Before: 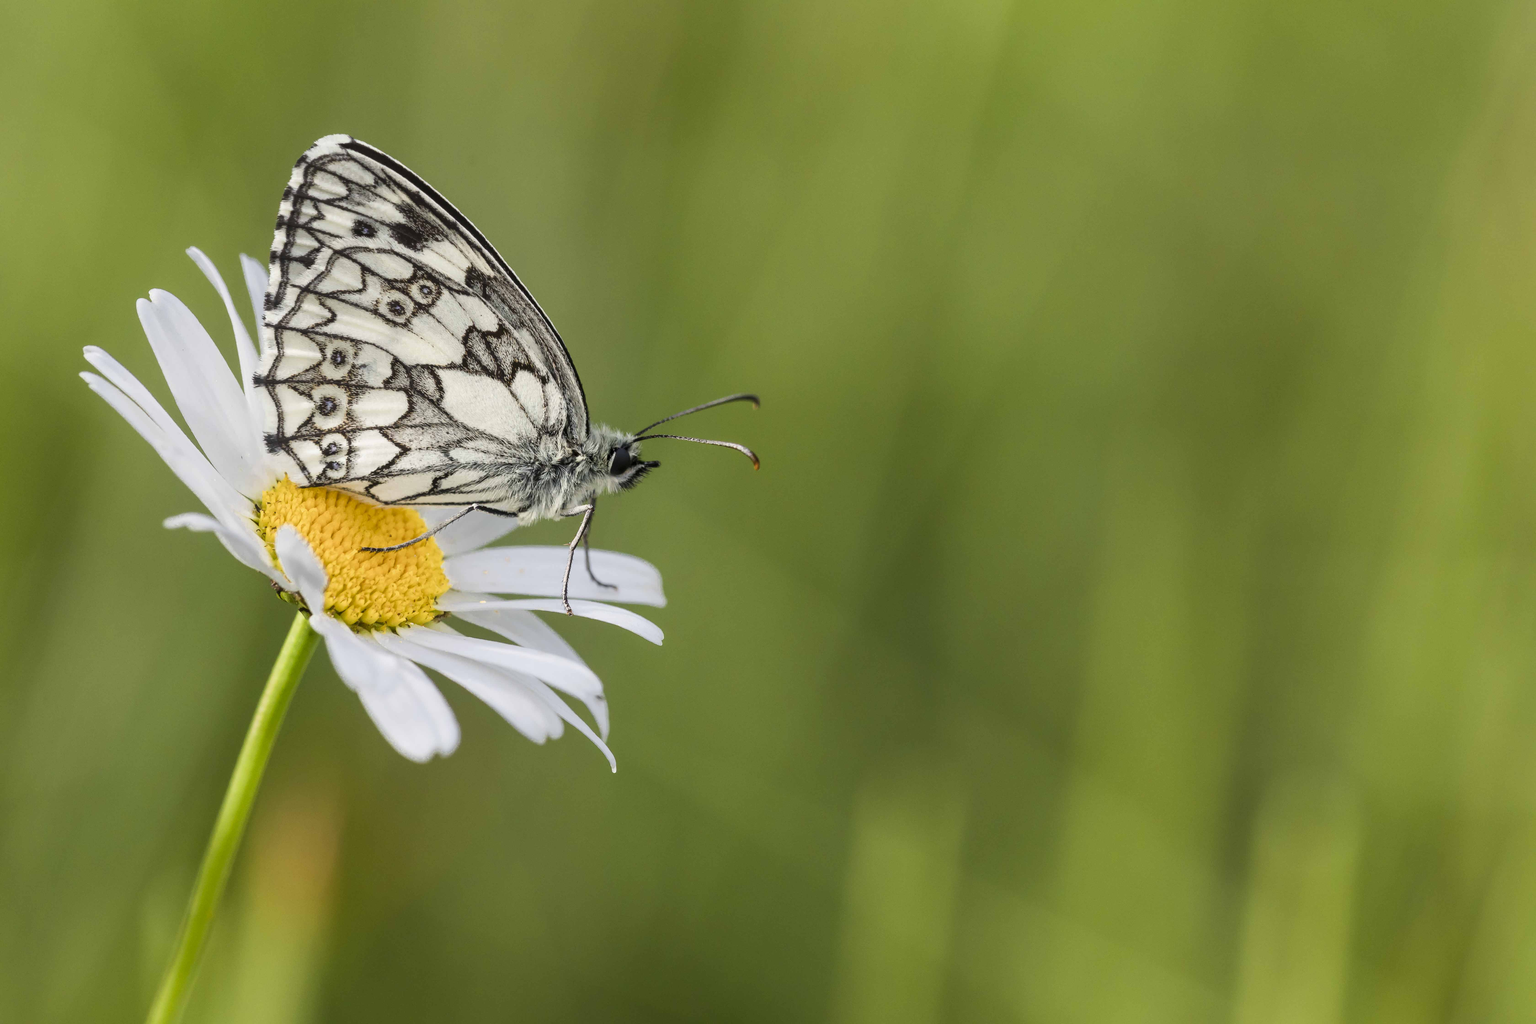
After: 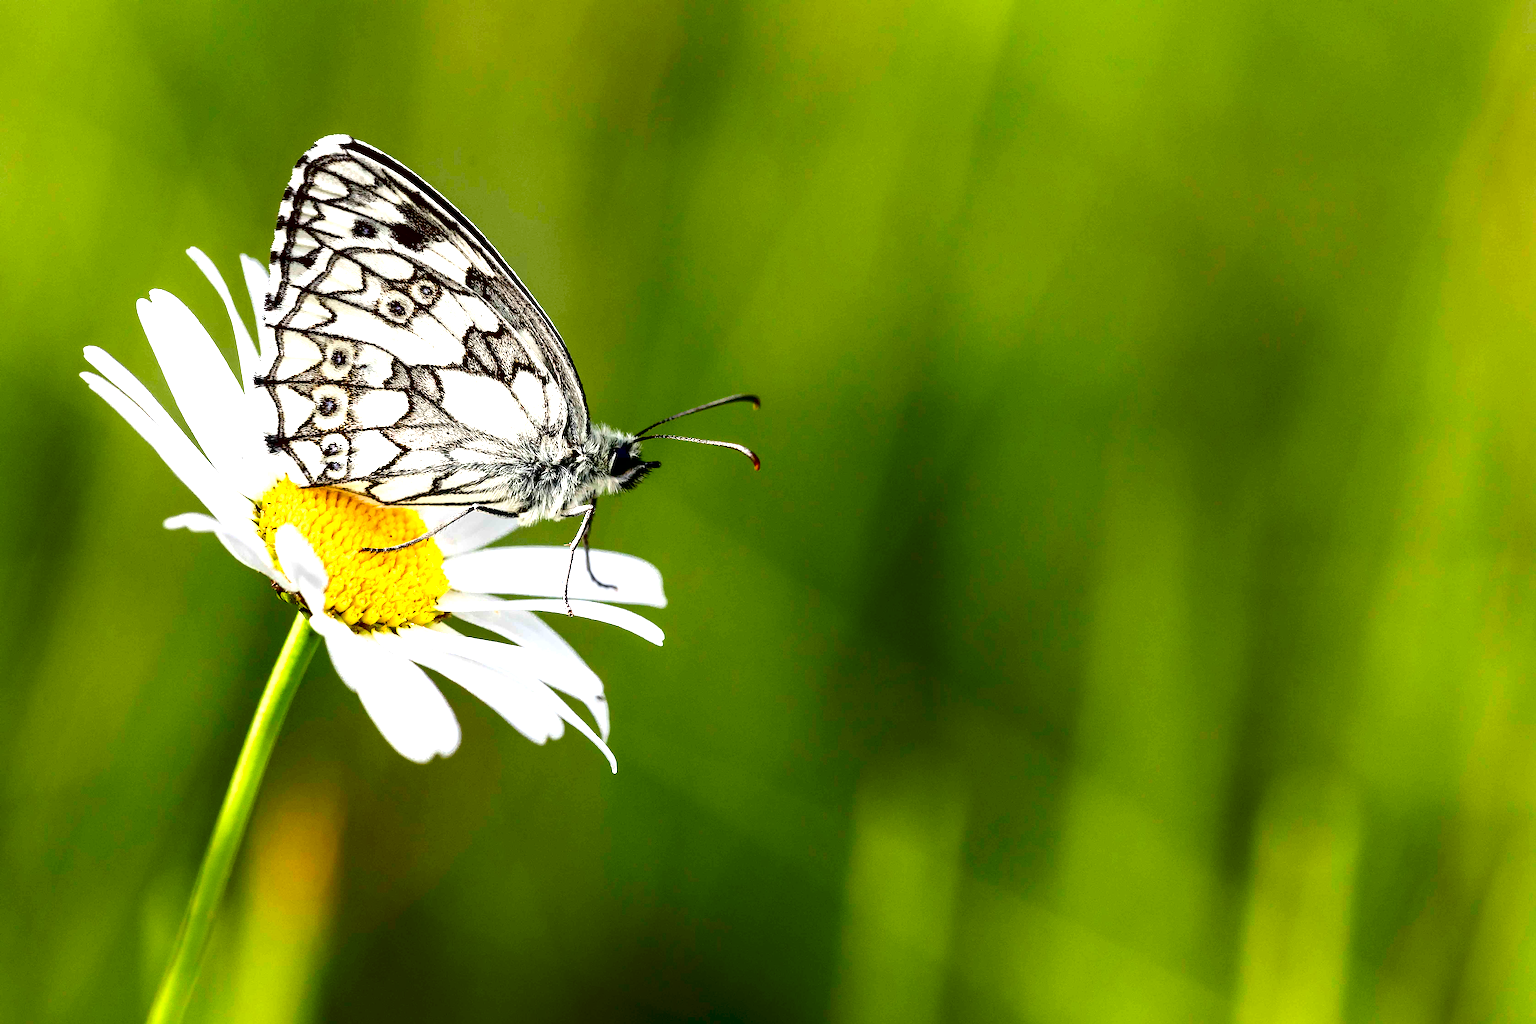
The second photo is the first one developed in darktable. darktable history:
exposure: black level correction 0.032, exposure 0.335 EV, compensate highlight preservation false
contrast brightness saturation: contrast 0.105, brightness -0.278, saturation 0.141
tone equalizer: -8 EV -0.729 EV, -7 EV -0.72 EV, -6 EV -0.608 EV, -5 EV -0.405 EV, -3 EV 0.399 EV, -2 EV 0.6 EV, -1 EV 0.684 EV, +0 EV 0.747 EV, mask exposure compensation -0.491 EV
sharpen: on, module defaults
